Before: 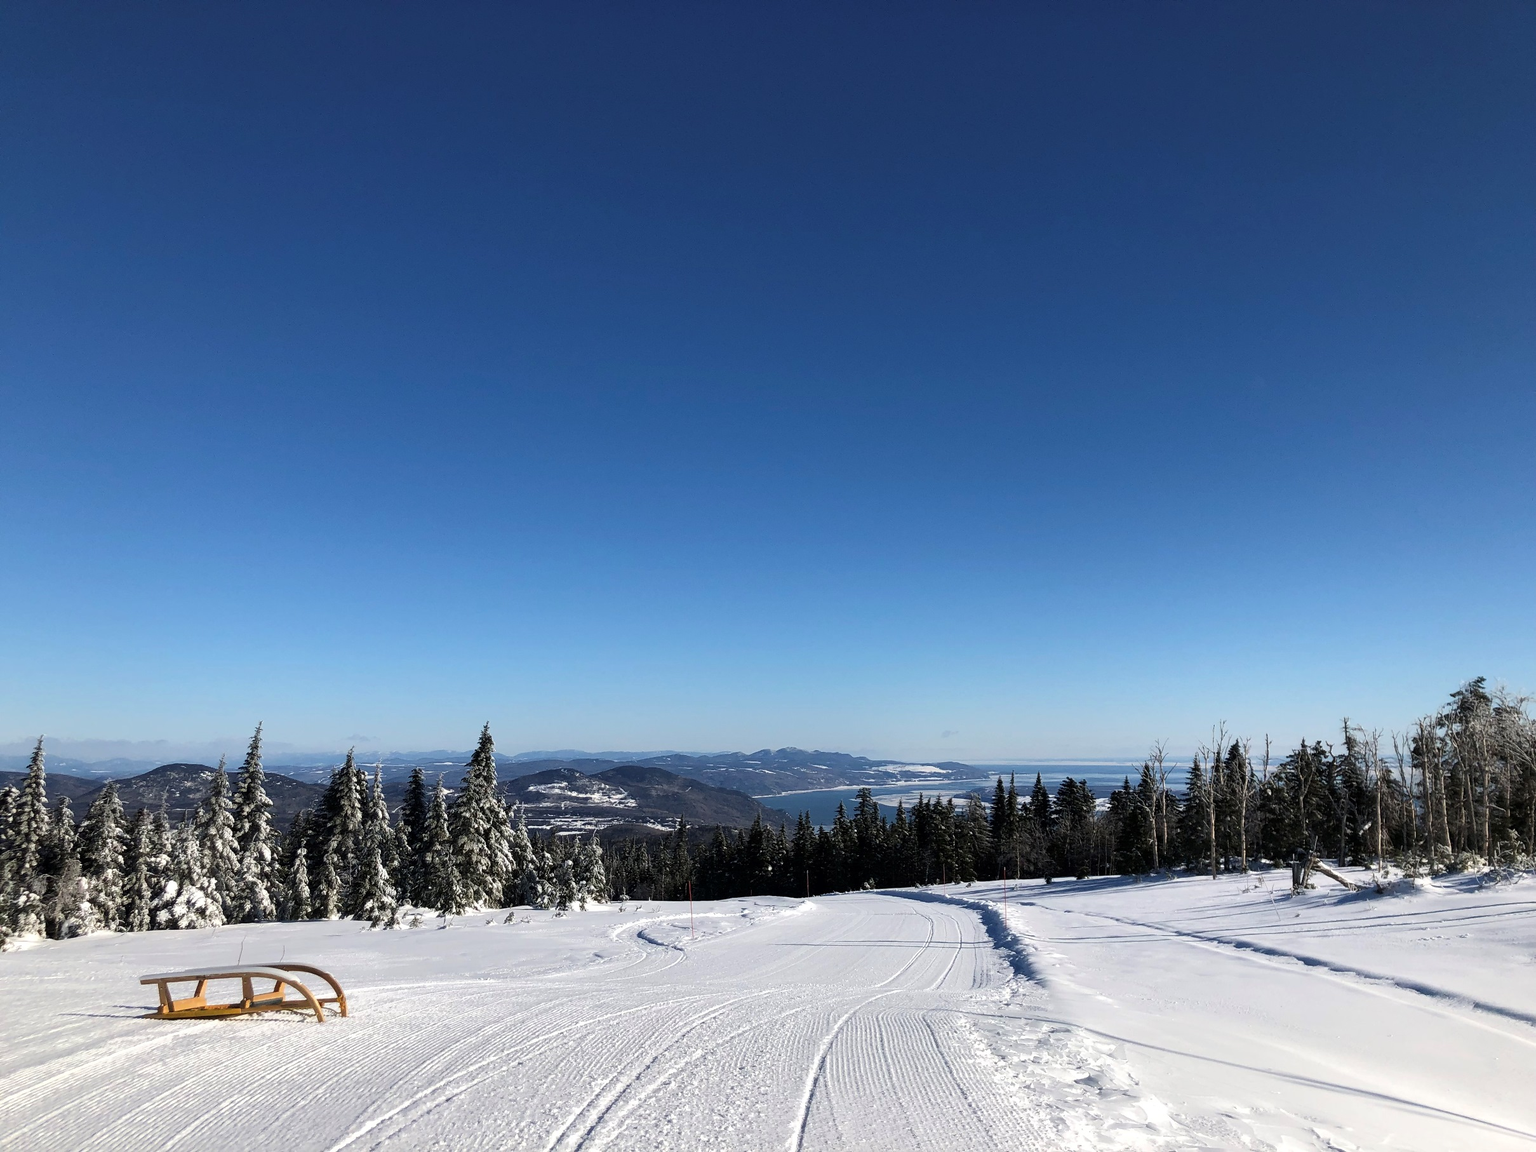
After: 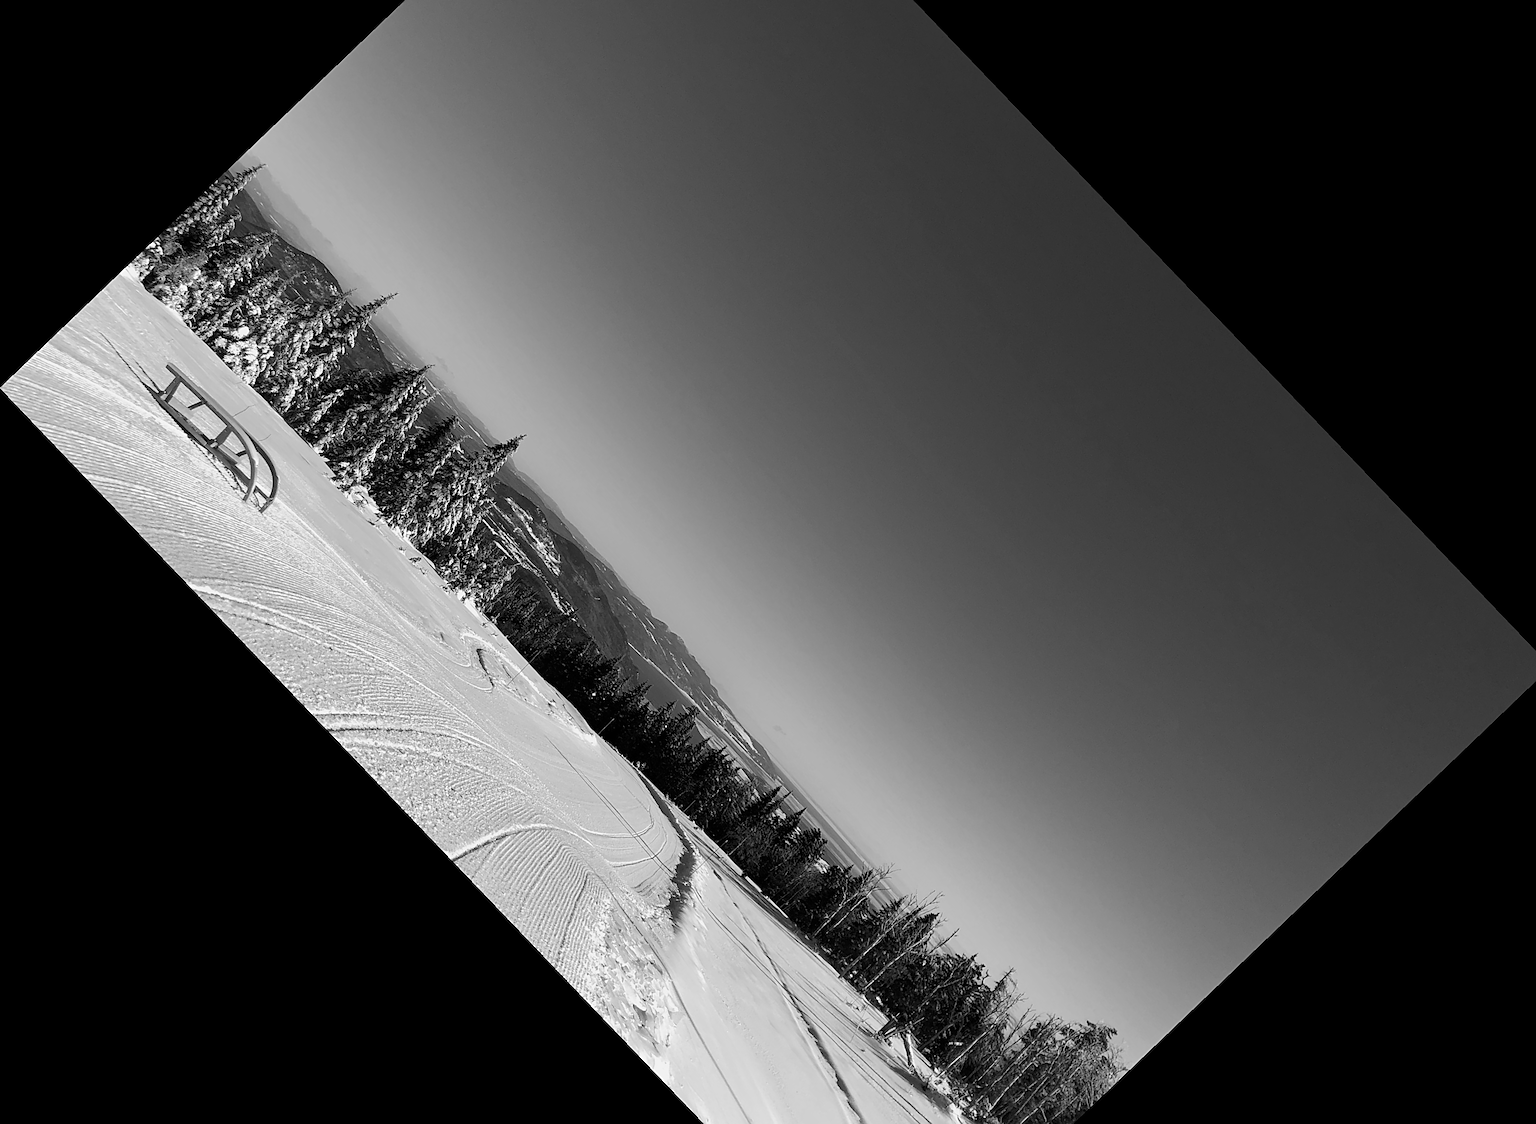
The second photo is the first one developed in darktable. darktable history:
sharpen: on, module defaults
monochrome: a 73.58, b 64.21
crop and rotate: angle -46.26°, top 16.234%, right 0.912%, bottom 11.704%
rotate and perspective: rotation 1.57°, crop left 0.018, crop right 0.982, crop top 0.039, crop bottom 0.961
